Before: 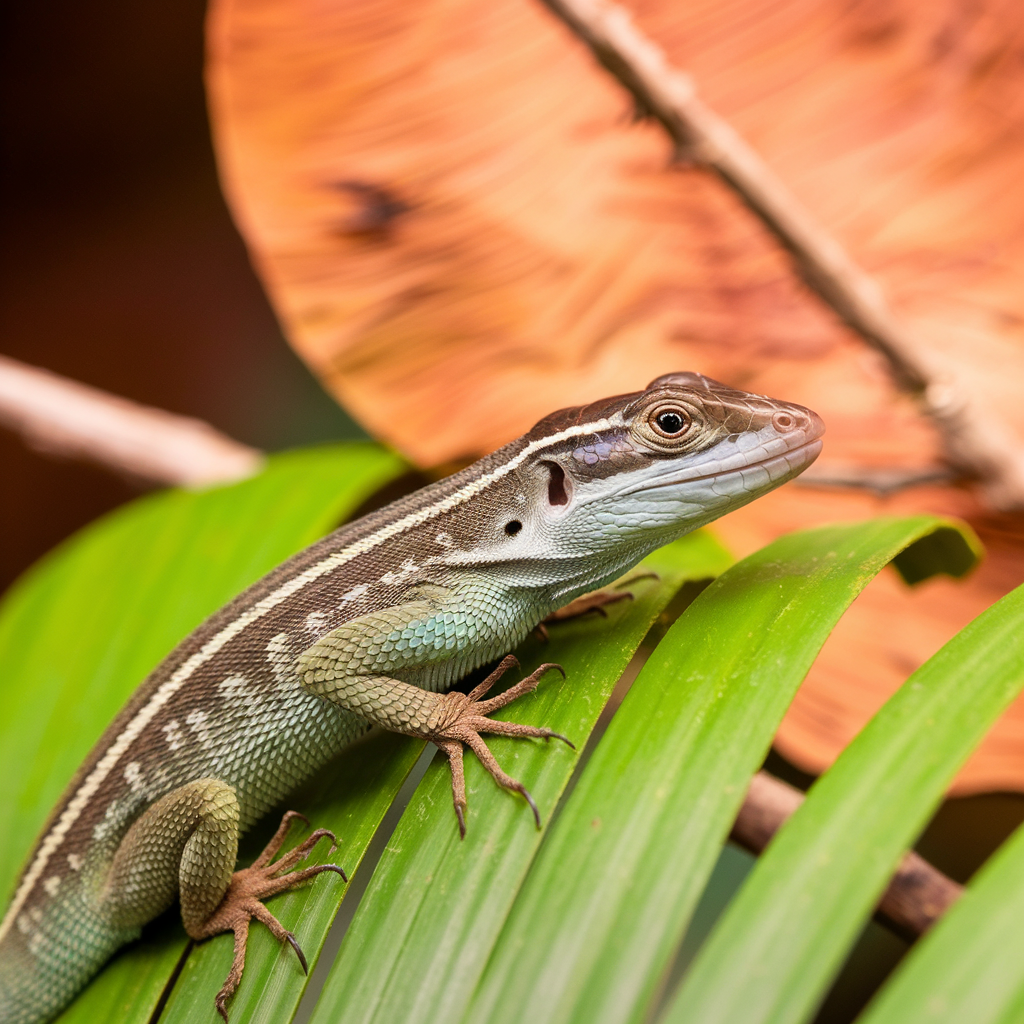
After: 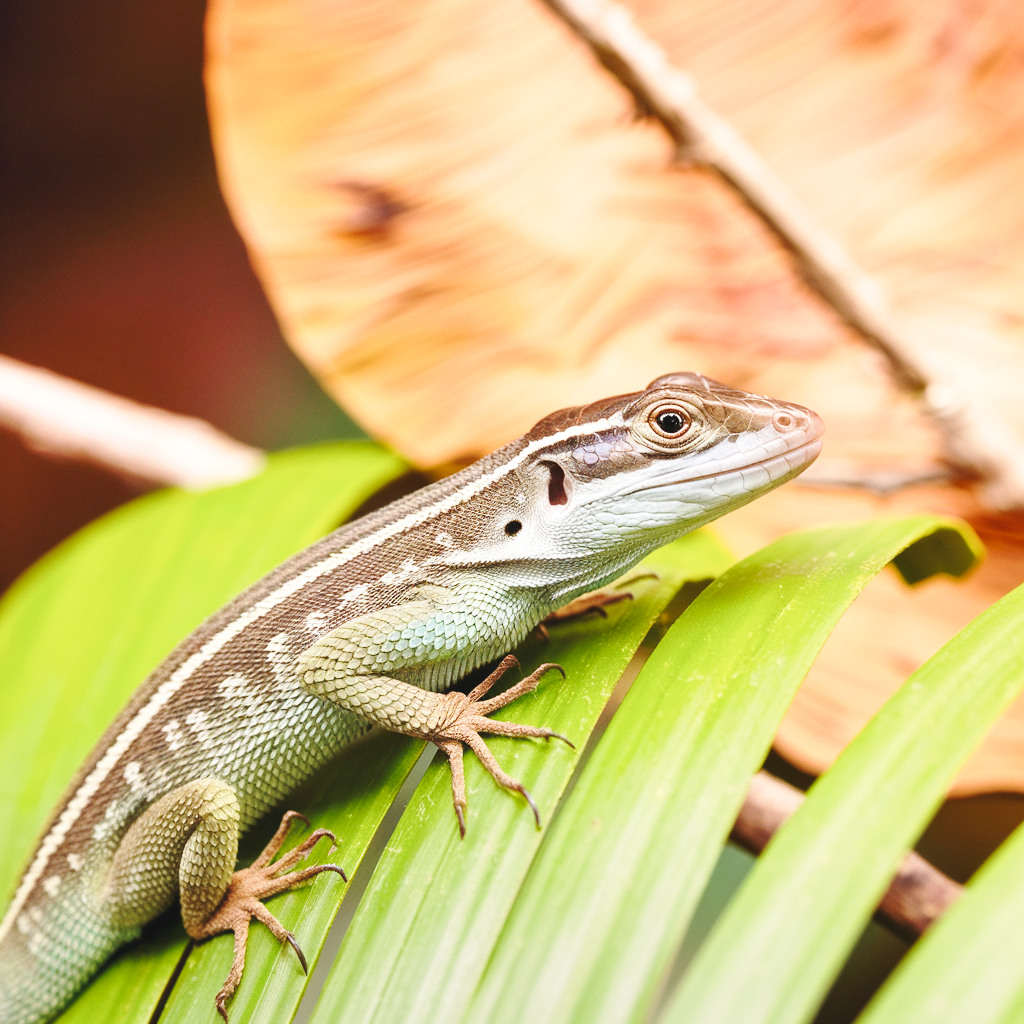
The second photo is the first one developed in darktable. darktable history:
base curve: curves: ch0 [(0, 0.007) (0.028, 0.063) (0.121, 0.311) (0.46, 0.743) (0.859, 0.957) (1, 1)], preserve colors none
exposure: exposure 0.299 EV, compensate highlight preservation false
shadows and highlights: shadows 36.95, highlights -26.79, soften with gaussian
